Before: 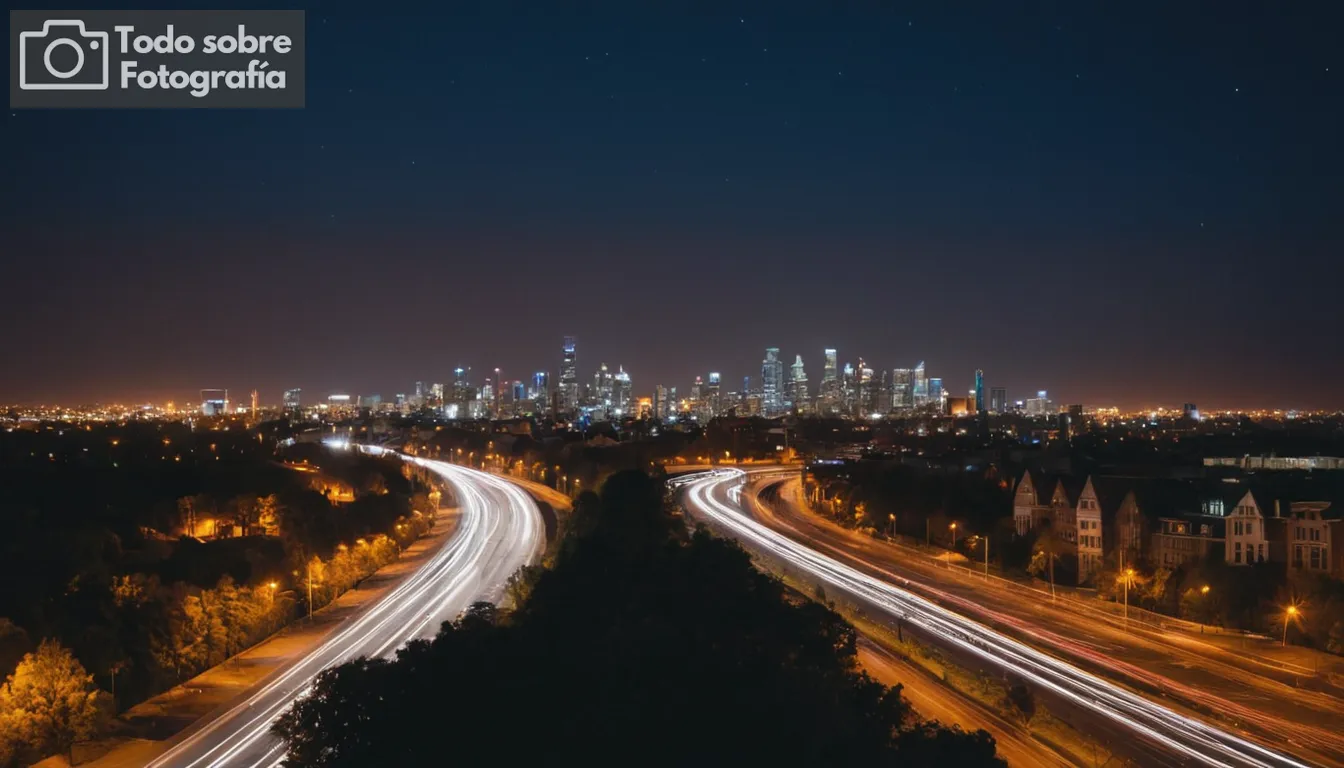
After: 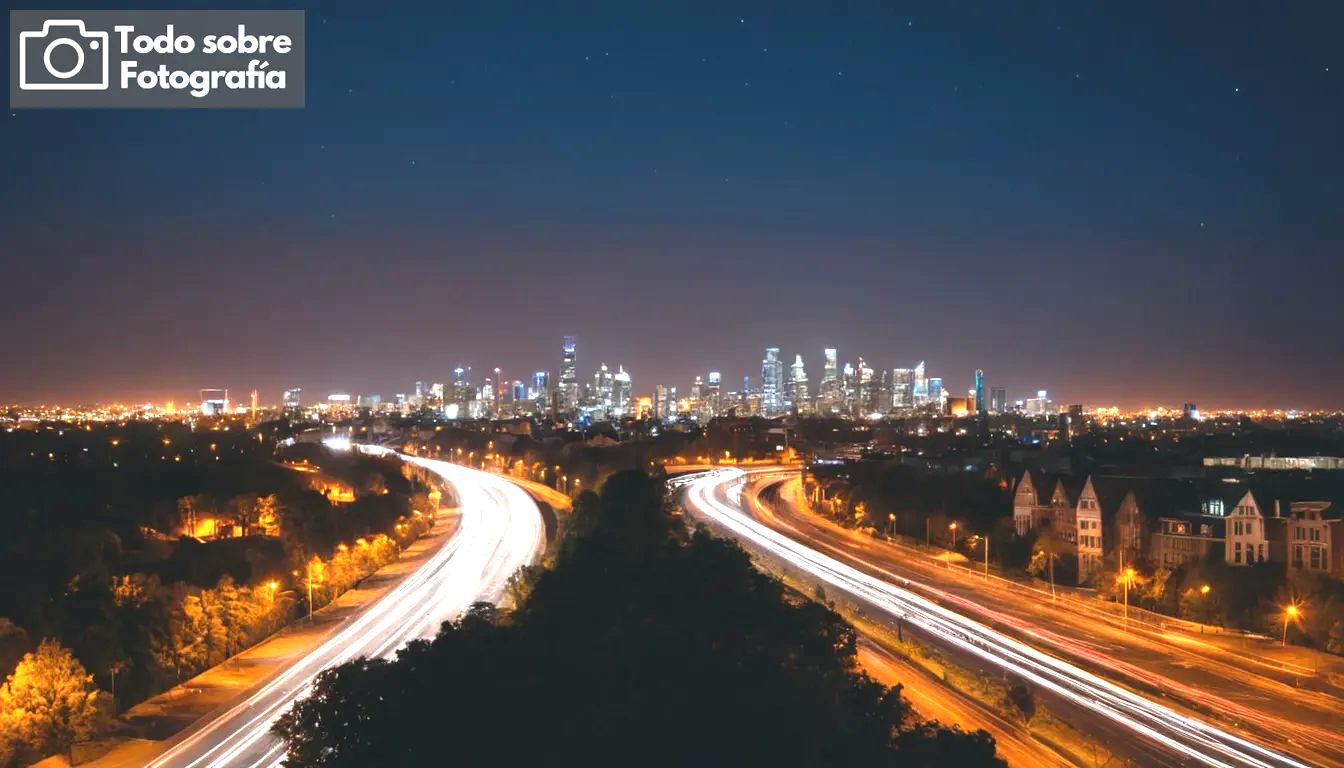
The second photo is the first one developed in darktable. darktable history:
exposure: black level correction 0, exposure 1.392 EV, compensate highlight preservation false
